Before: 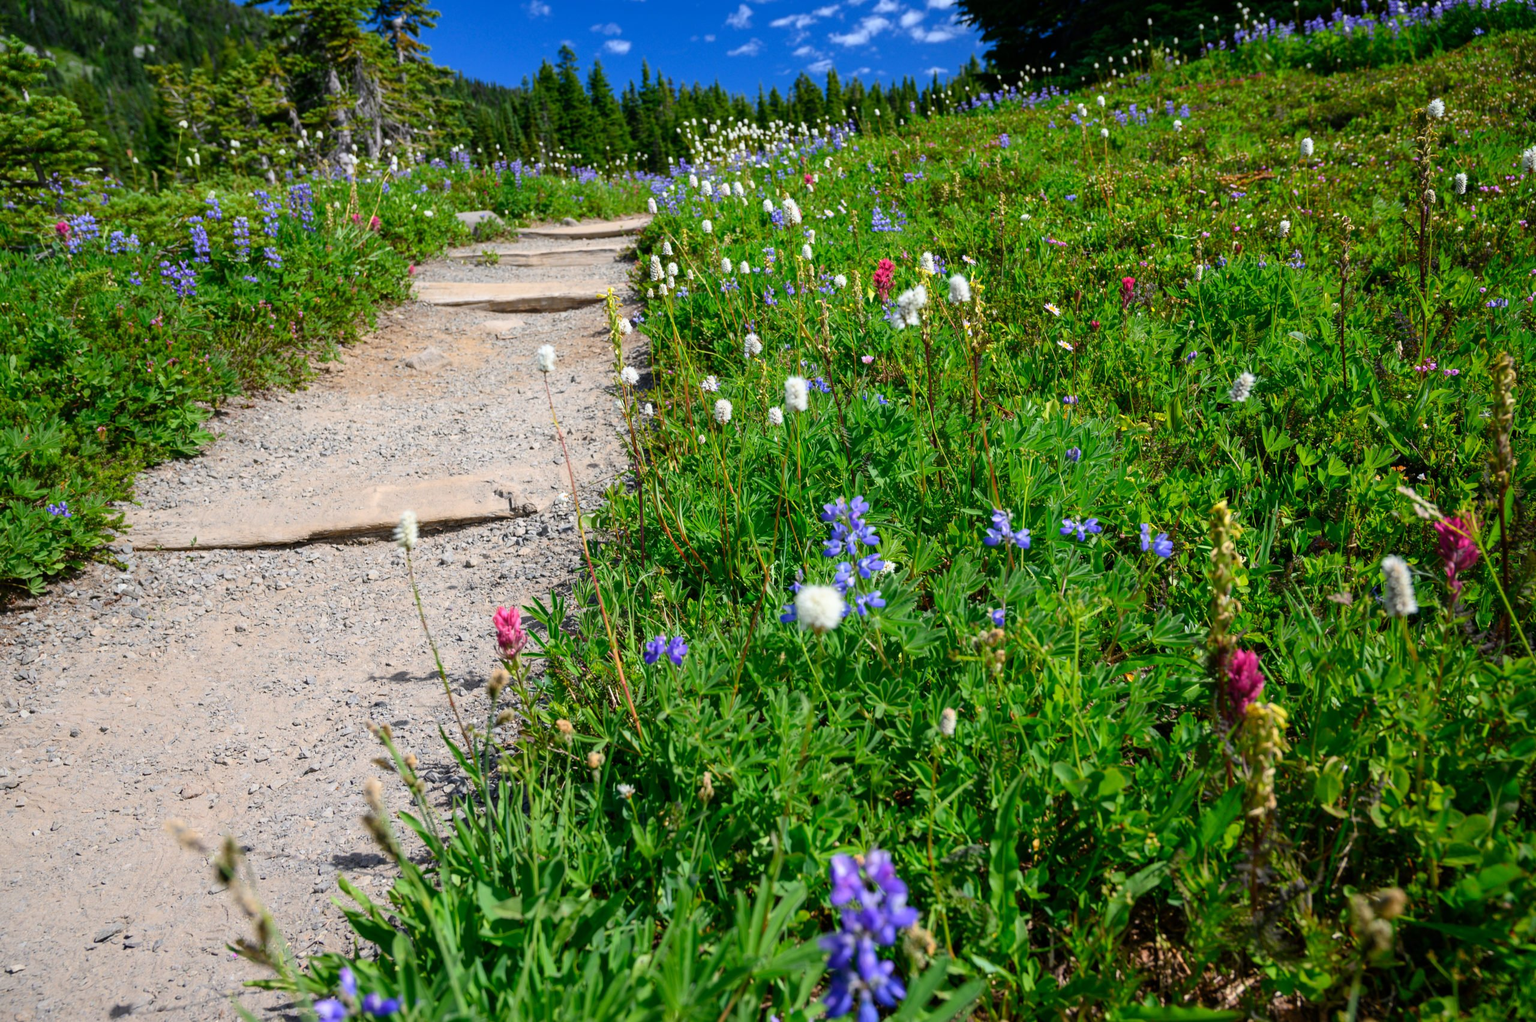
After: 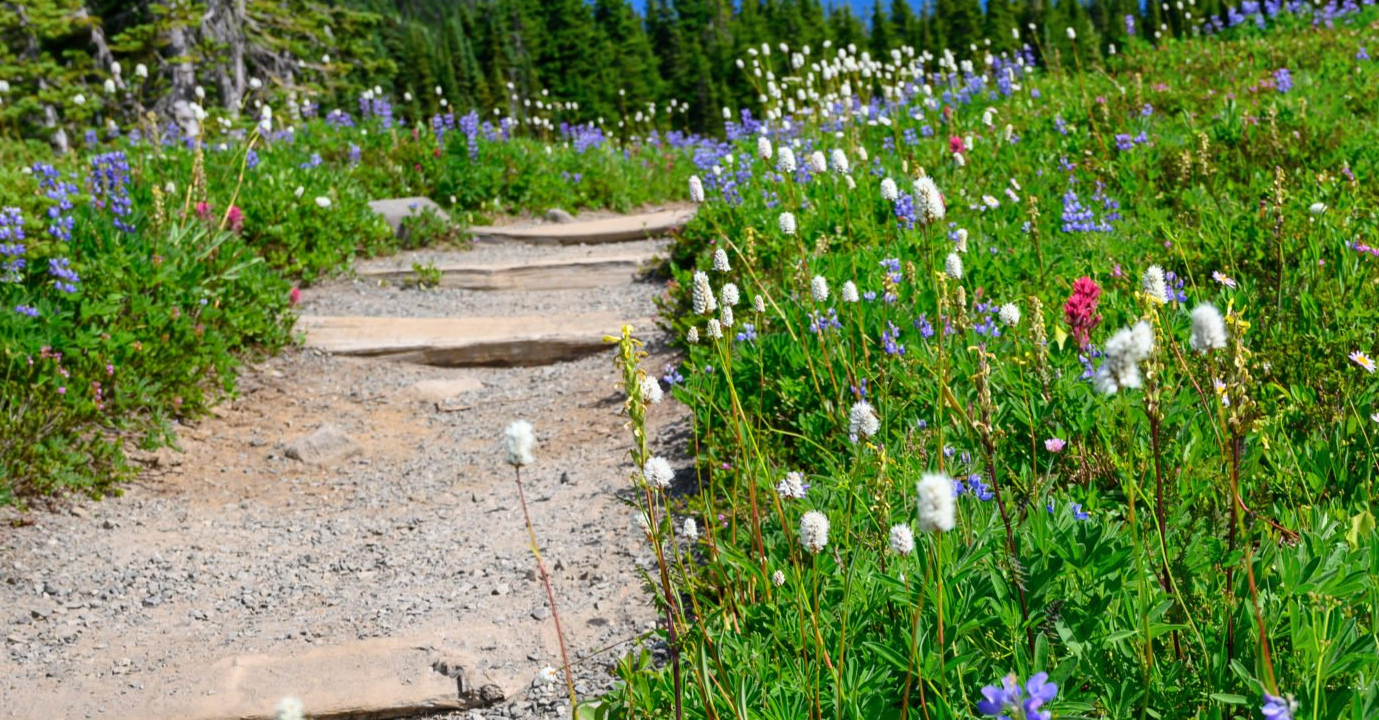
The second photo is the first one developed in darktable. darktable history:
crop: left 15.306%, top 9.065%, right 30.789%, bottom 48.638%
shadows and highlights: radius 133.83, soften with gaussian
